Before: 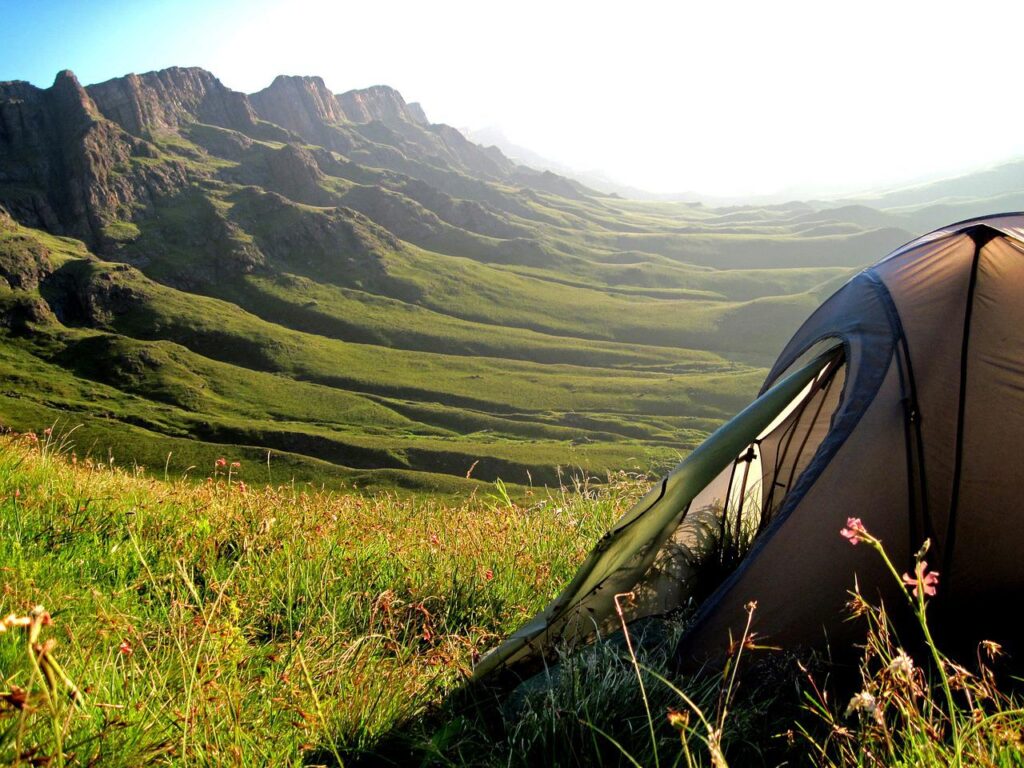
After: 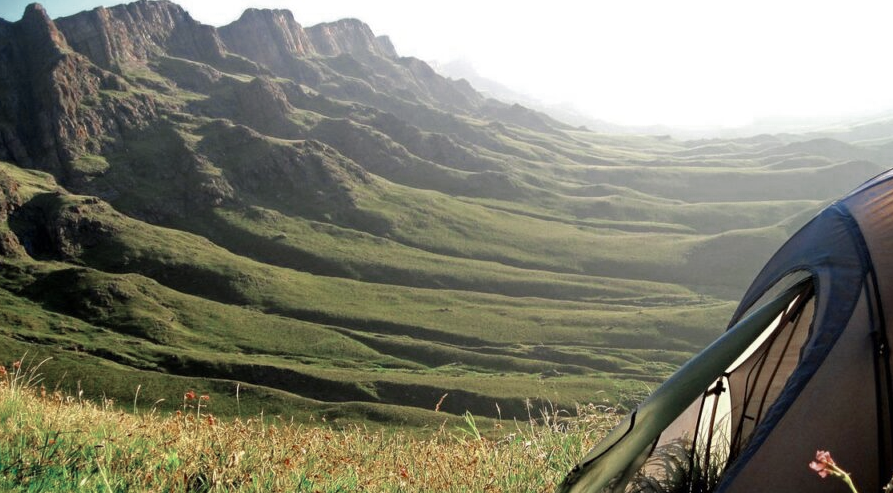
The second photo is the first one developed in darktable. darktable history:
color zones: curves: ch0 [(0, 0.5) (0.125, 0.4) (0.25, 0.5) (0.375, 0.4) (0.5, 0.4) (0.625, 0.35) (0.75, 0.35) (0.875, 0.5)]; ch1 [(0, 0.35) (0.125, 0.45) (0.25, 0.35) (0.375, 0.35) (0.5, 0.35) (0.625, 0.35) (0.75, 0.45) (0.875, 0.35)]; ch2 [(0, 0.6) (0.125, 0.5) (0.25, 0.5) (0.375, 0.6) (0.5, 0.6) (0.625, 0.5) (0.75, 0.5) (0.875, 0.5)], mix 30.7%
crop: left 3.063%, top 8.838%, right 9.635%, bottom 26.845%
